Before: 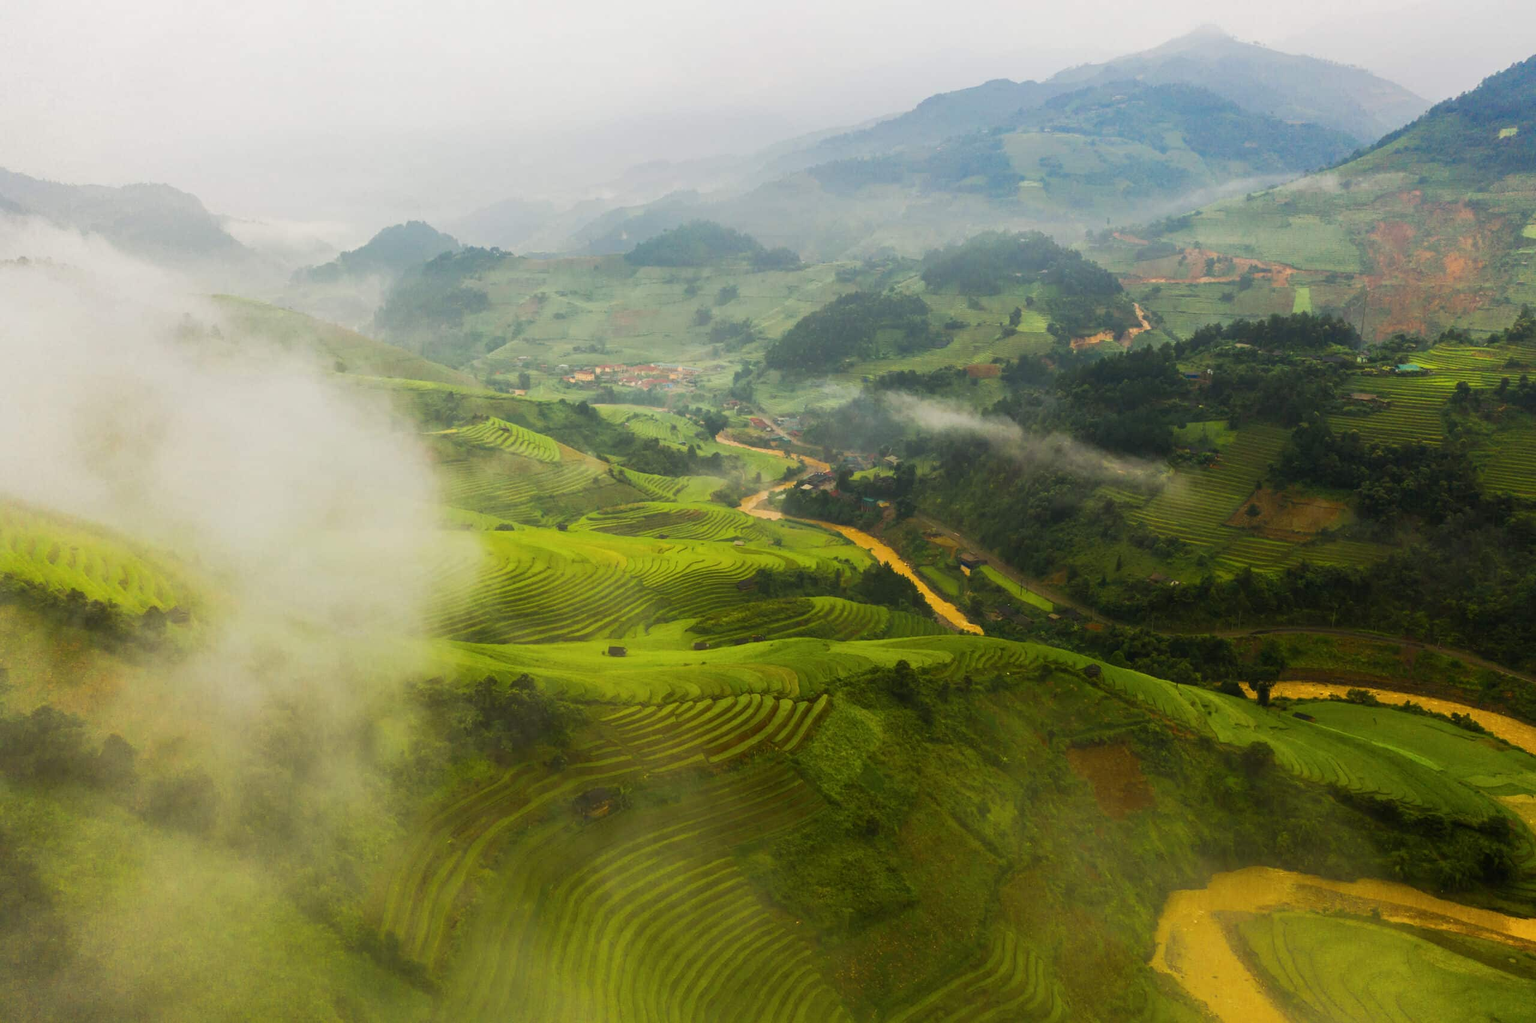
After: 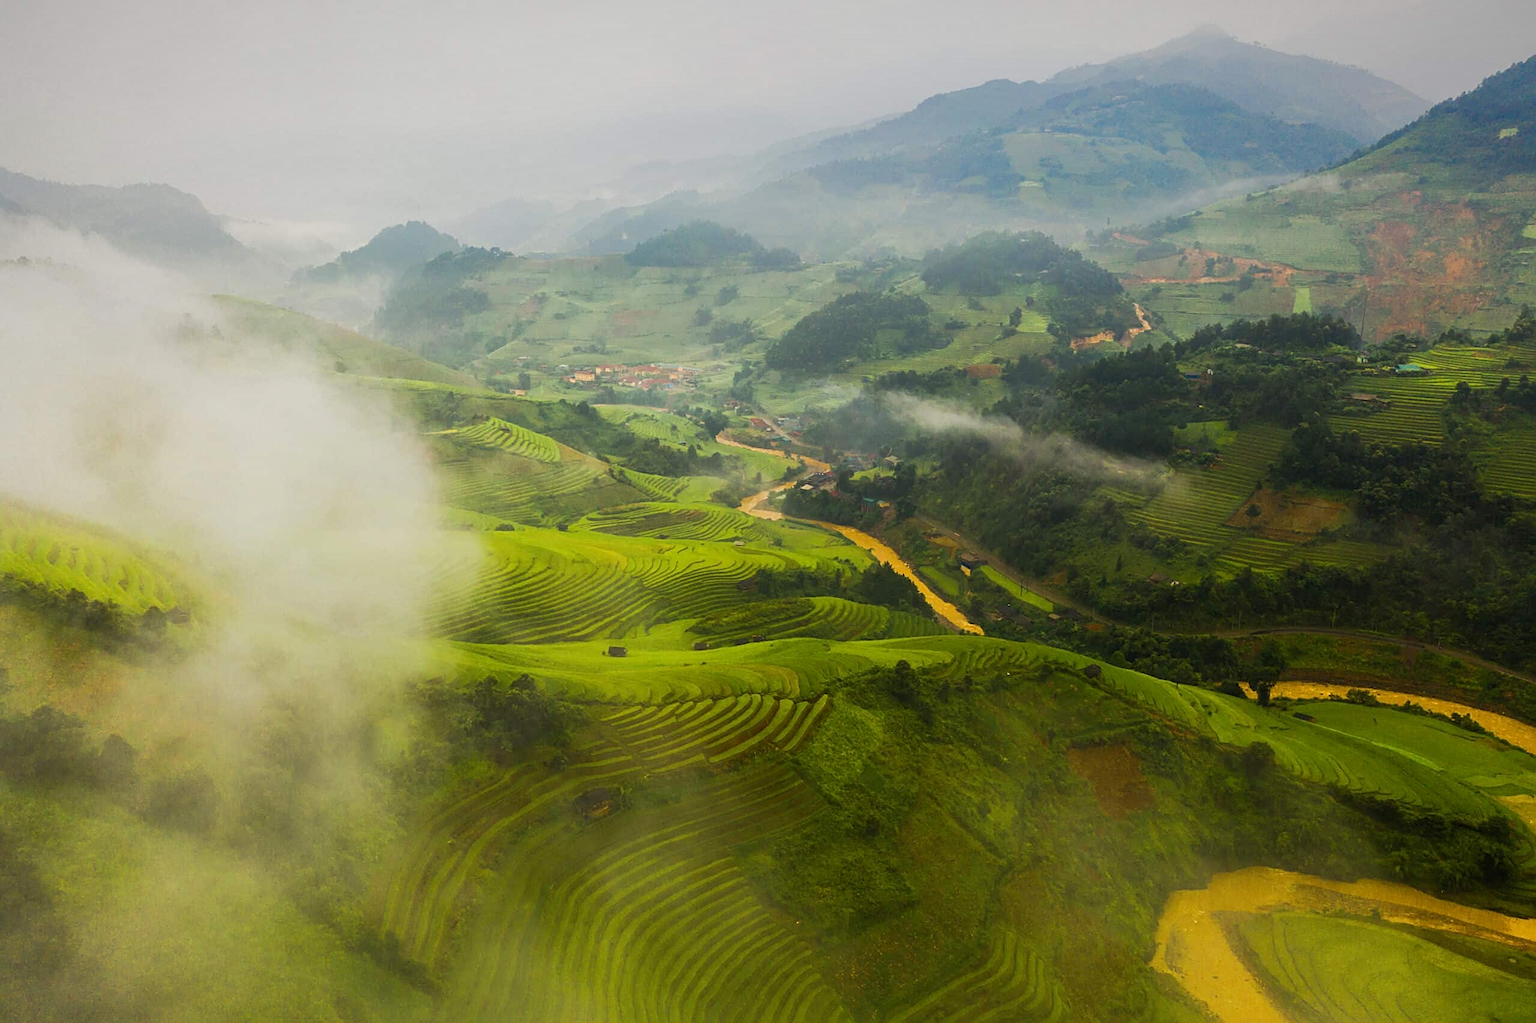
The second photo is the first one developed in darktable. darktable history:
sharpen: on, module defaults
vignetting: fall-off start 97.52%, fall-off radius 100%, brightness -0.574, saturation 0, center (-0.027, 0.404), width/height ratio 1.368, unbound false
